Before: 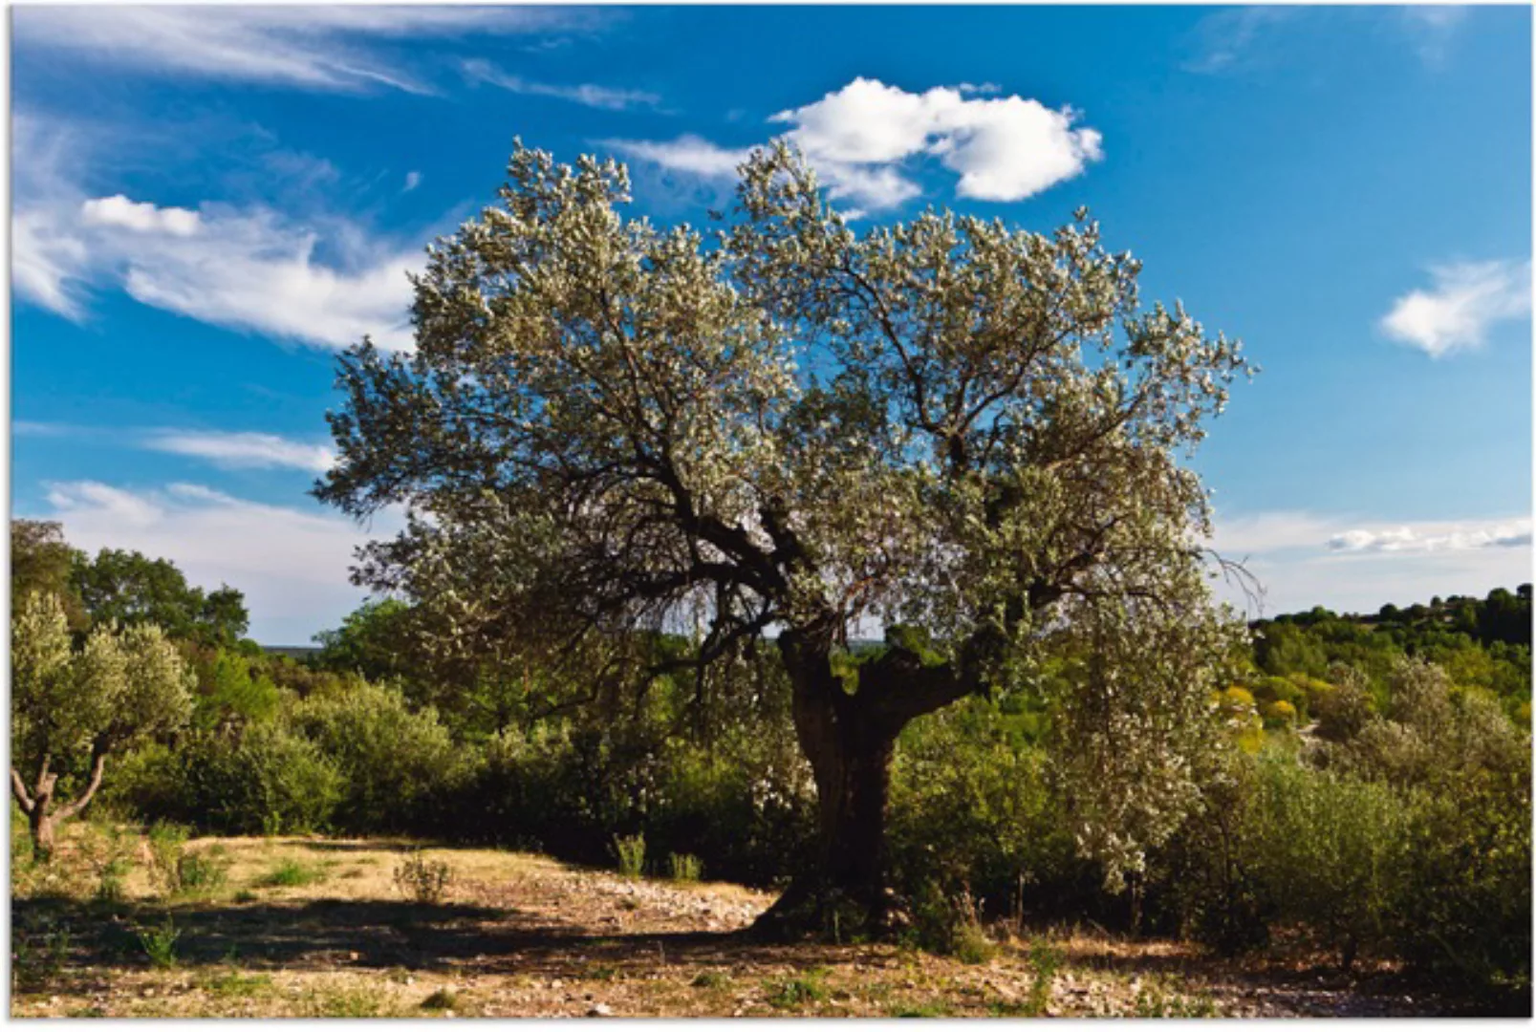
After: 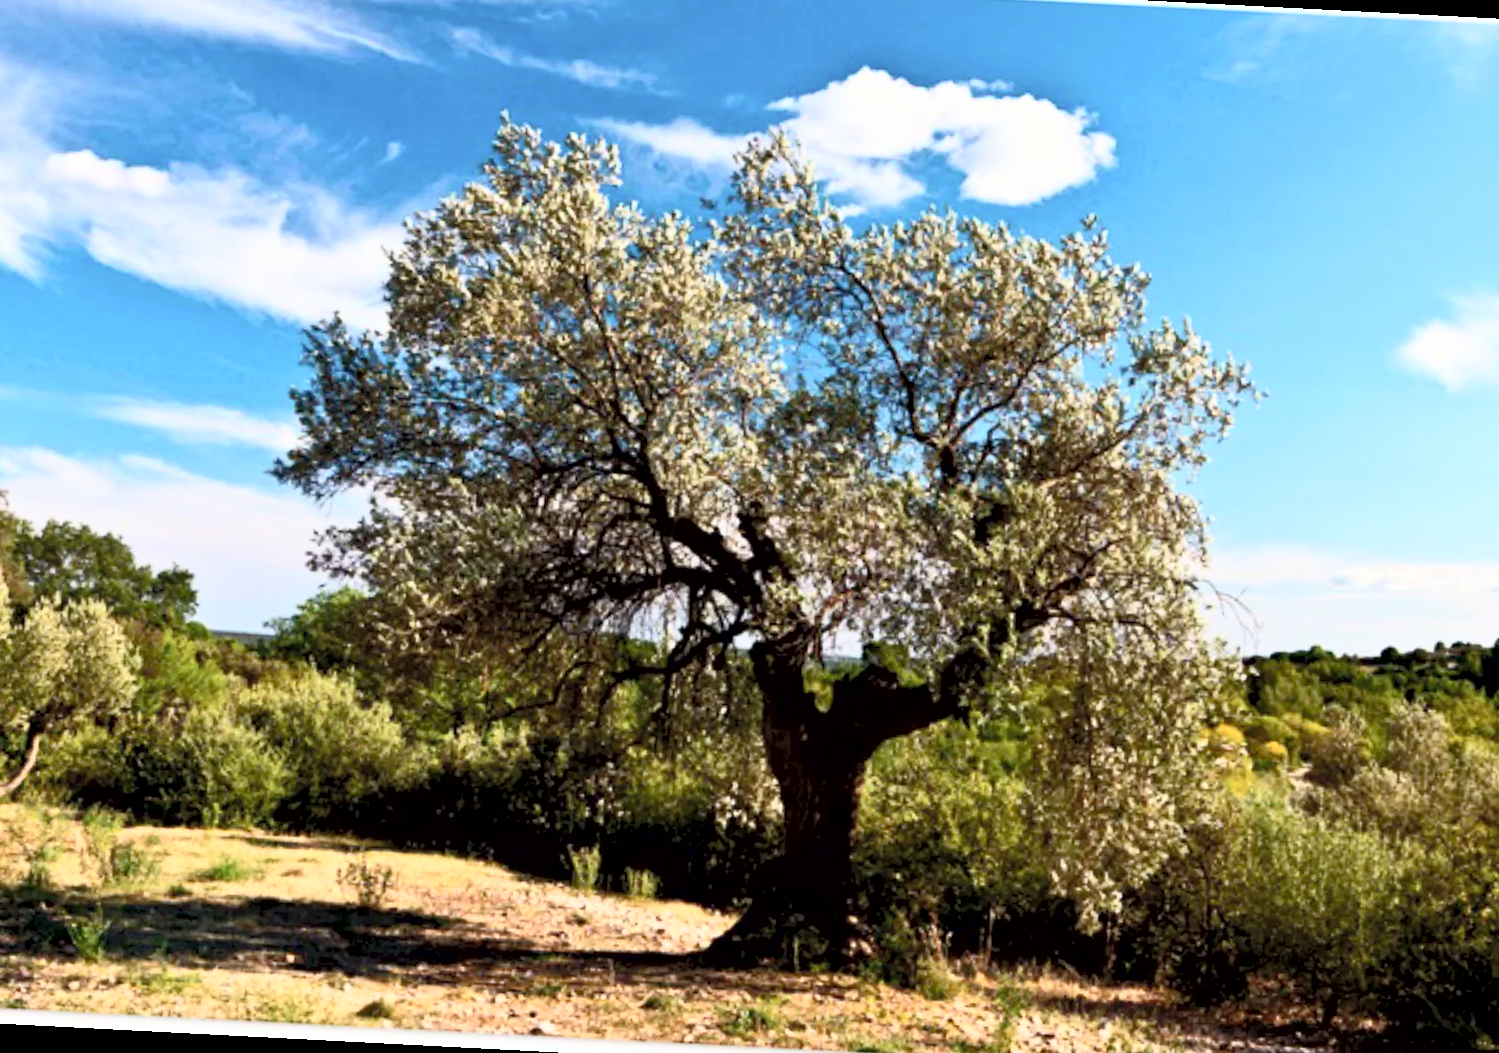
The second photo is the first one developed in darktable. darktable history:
exposure: black level correction 0.009, exposure 0.017 EV, compensate exposure bias true, compensate highlight preservation false
crop and rotate: angle -2.96°, left 5.047%, top 5.158%, right 4.635%, bottom 4.153%
contrast brightness saturation: contrast 0.379, brightness 0.539
